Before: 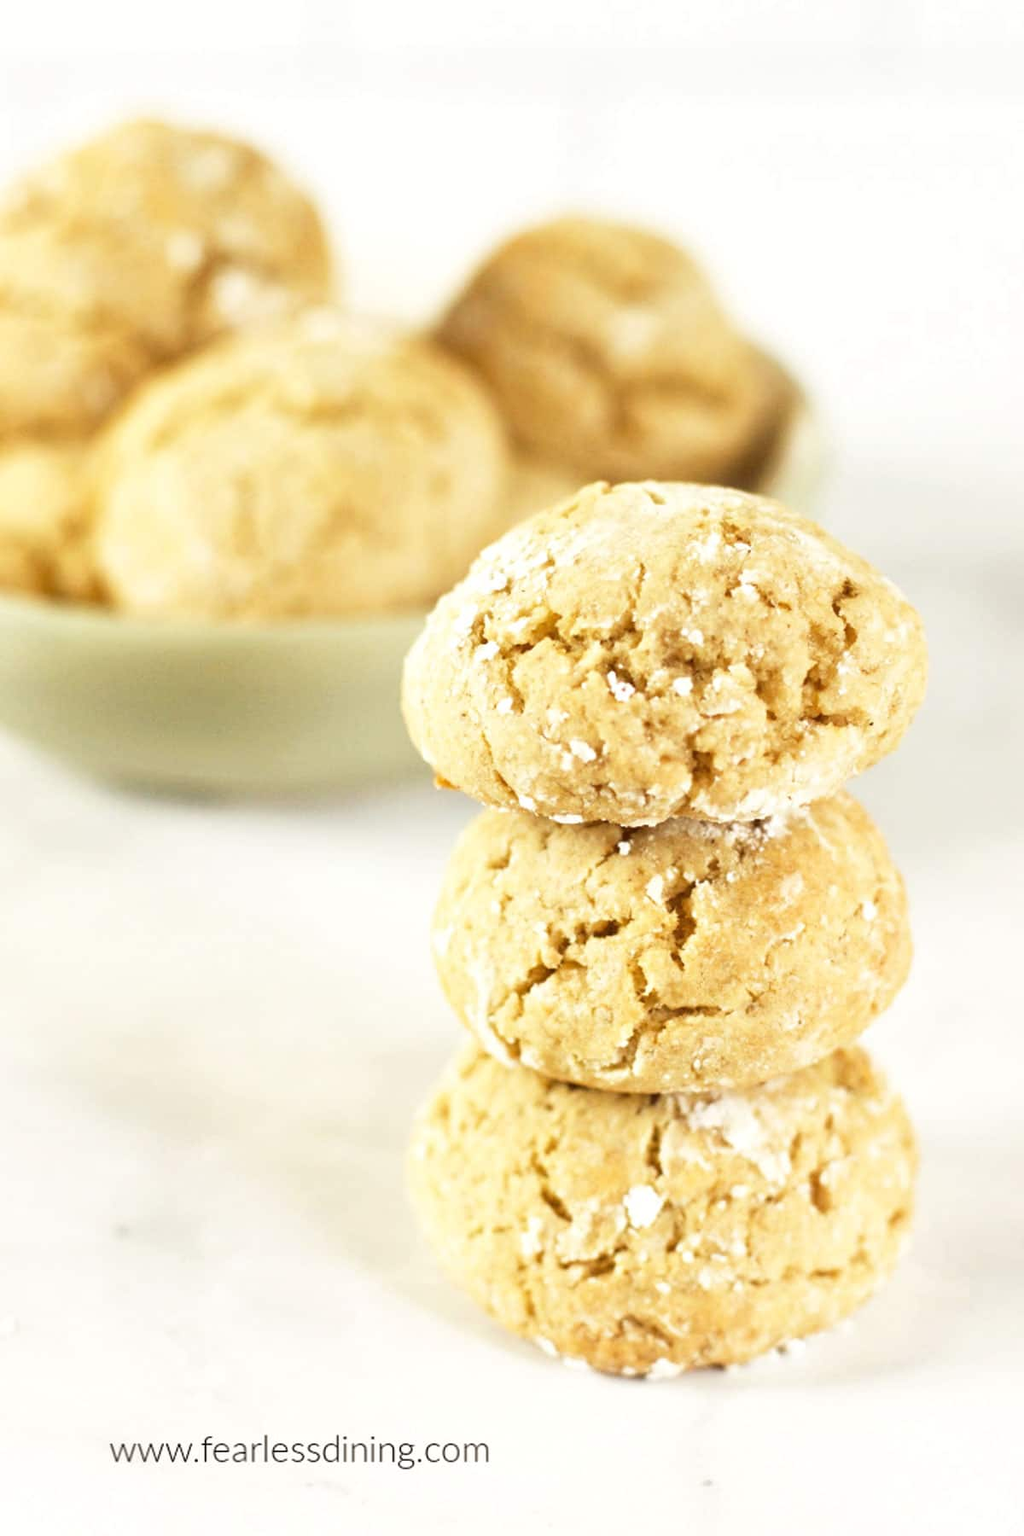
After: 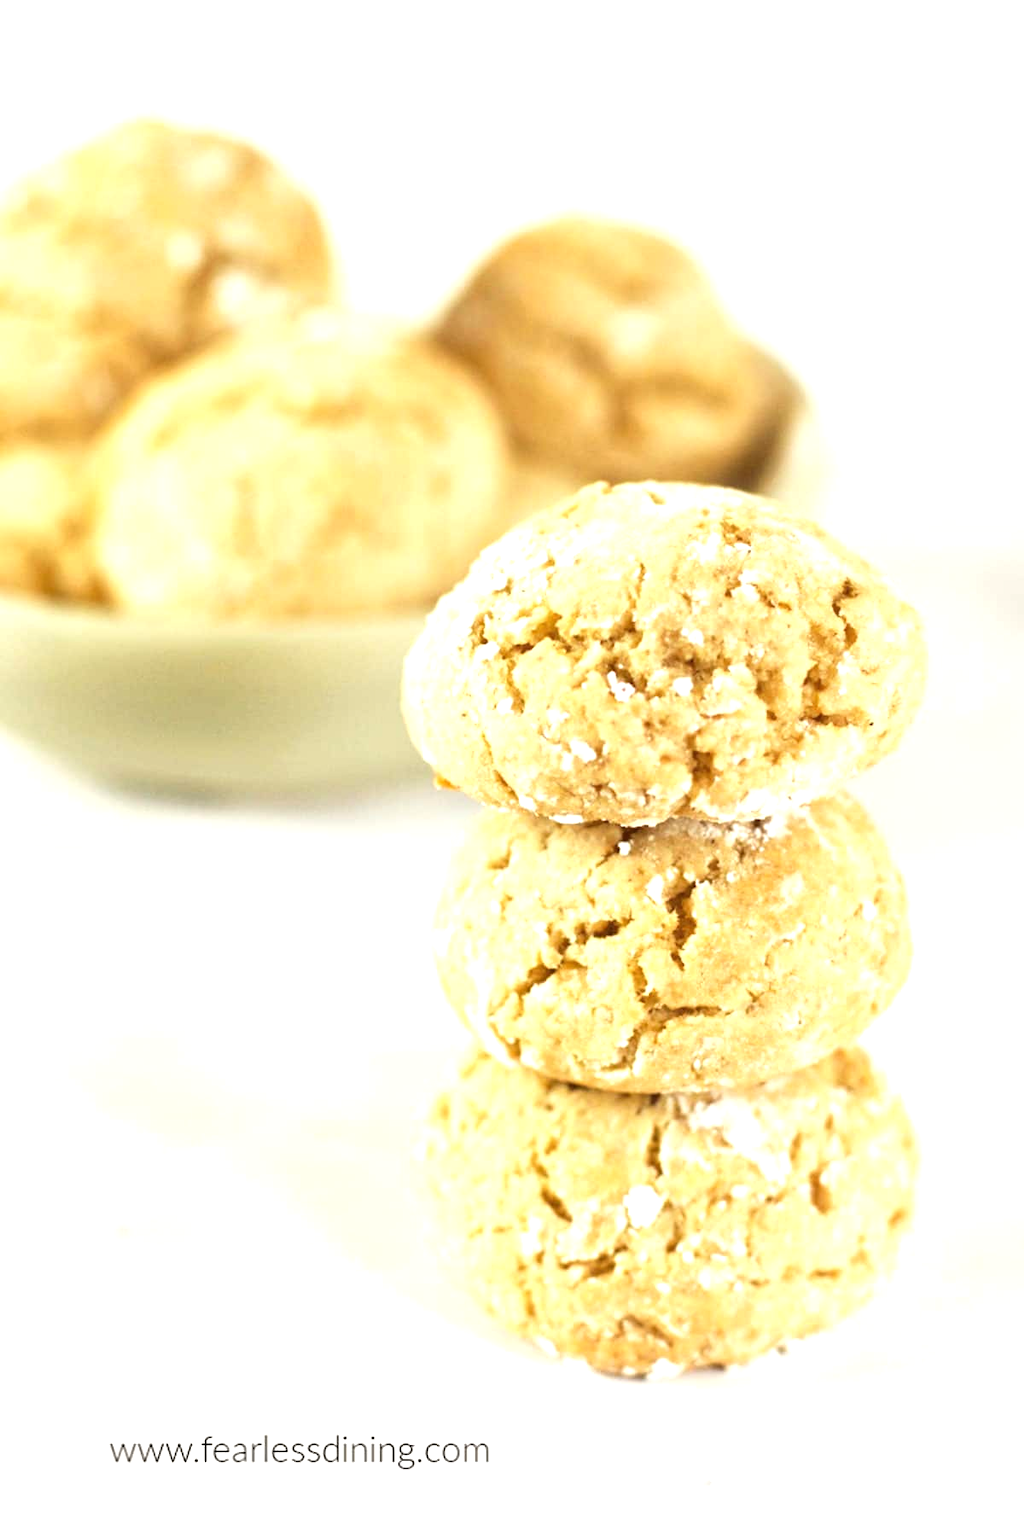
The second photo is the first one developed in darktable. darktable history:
tone equalizer: -8 EV -0.456 EV, -7 EV -0.365 EV, -6 EV -0.344 EV, -5 EV -0.224 EV, -3 EV 0.252 EV, -2 EV 0.327 EV, -1 EV 0.414 EV, +0 EV 0.391 EV
